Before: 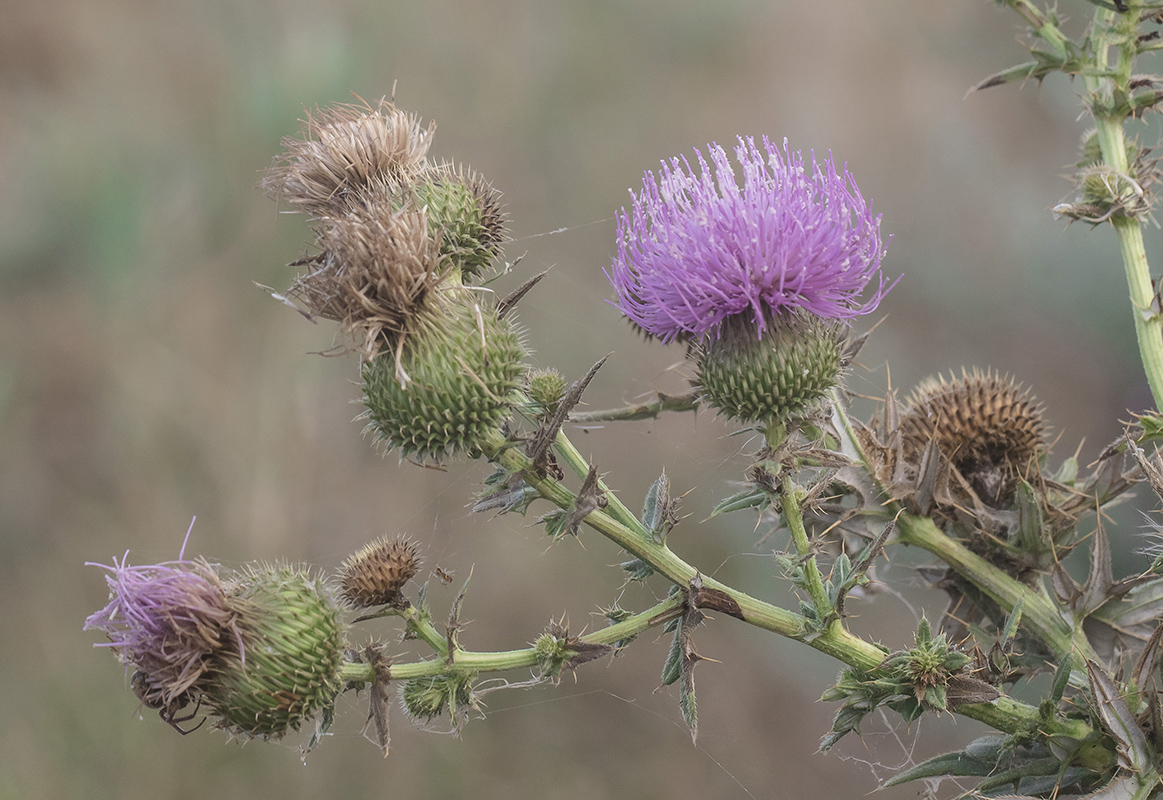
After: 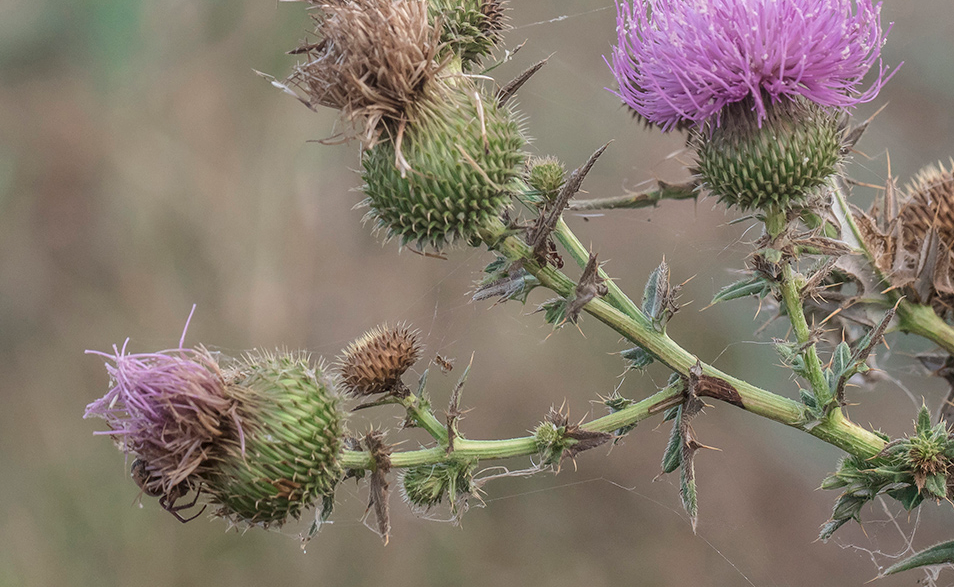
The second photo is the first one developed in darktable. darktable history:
crop: top 26.514%, right 17.941%
local contrast: on, module defaults
